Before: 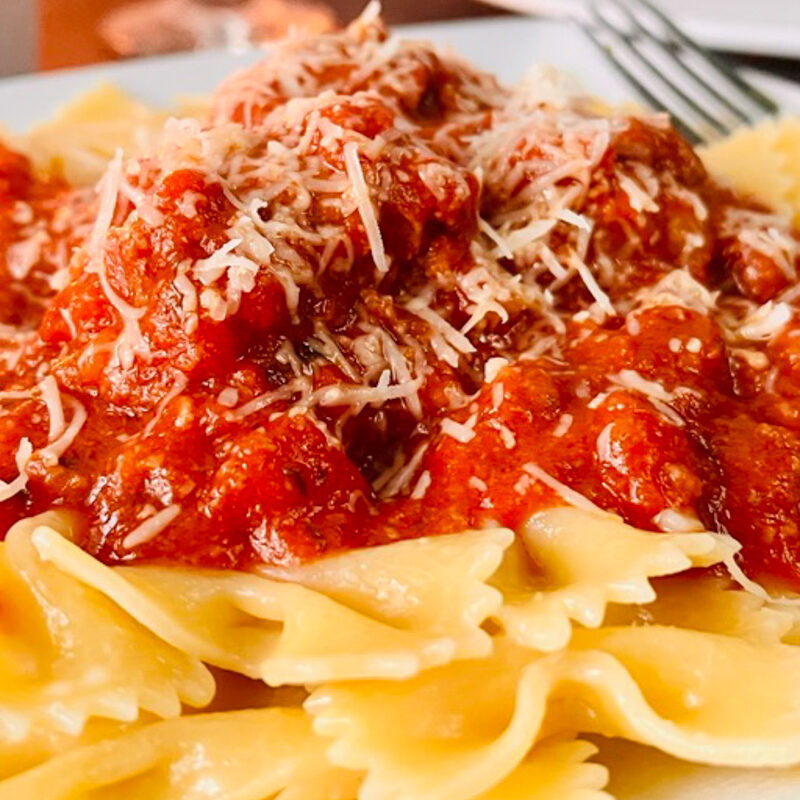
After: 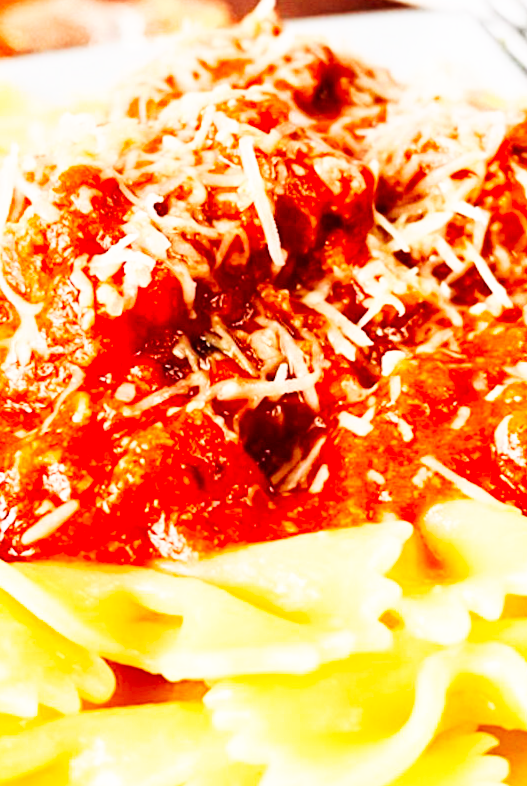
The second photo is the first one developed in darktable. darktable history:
base curve: curves: ch0 [(0, 0) (0.007, 0.004) (0.027, 0.03) (0.046, 0.07) (0.207, 0.54) (0.442, 0.872) (0.673, 0.972) (1, 1)], preserve colors none
crop and rotate: left 12.673%, right 20.66%
rotate and perspective: rotation -0.45°, automatic cropping original format, crop left 0.008, crop right 0.992, crop top 0.012, crop bottom 0.988
